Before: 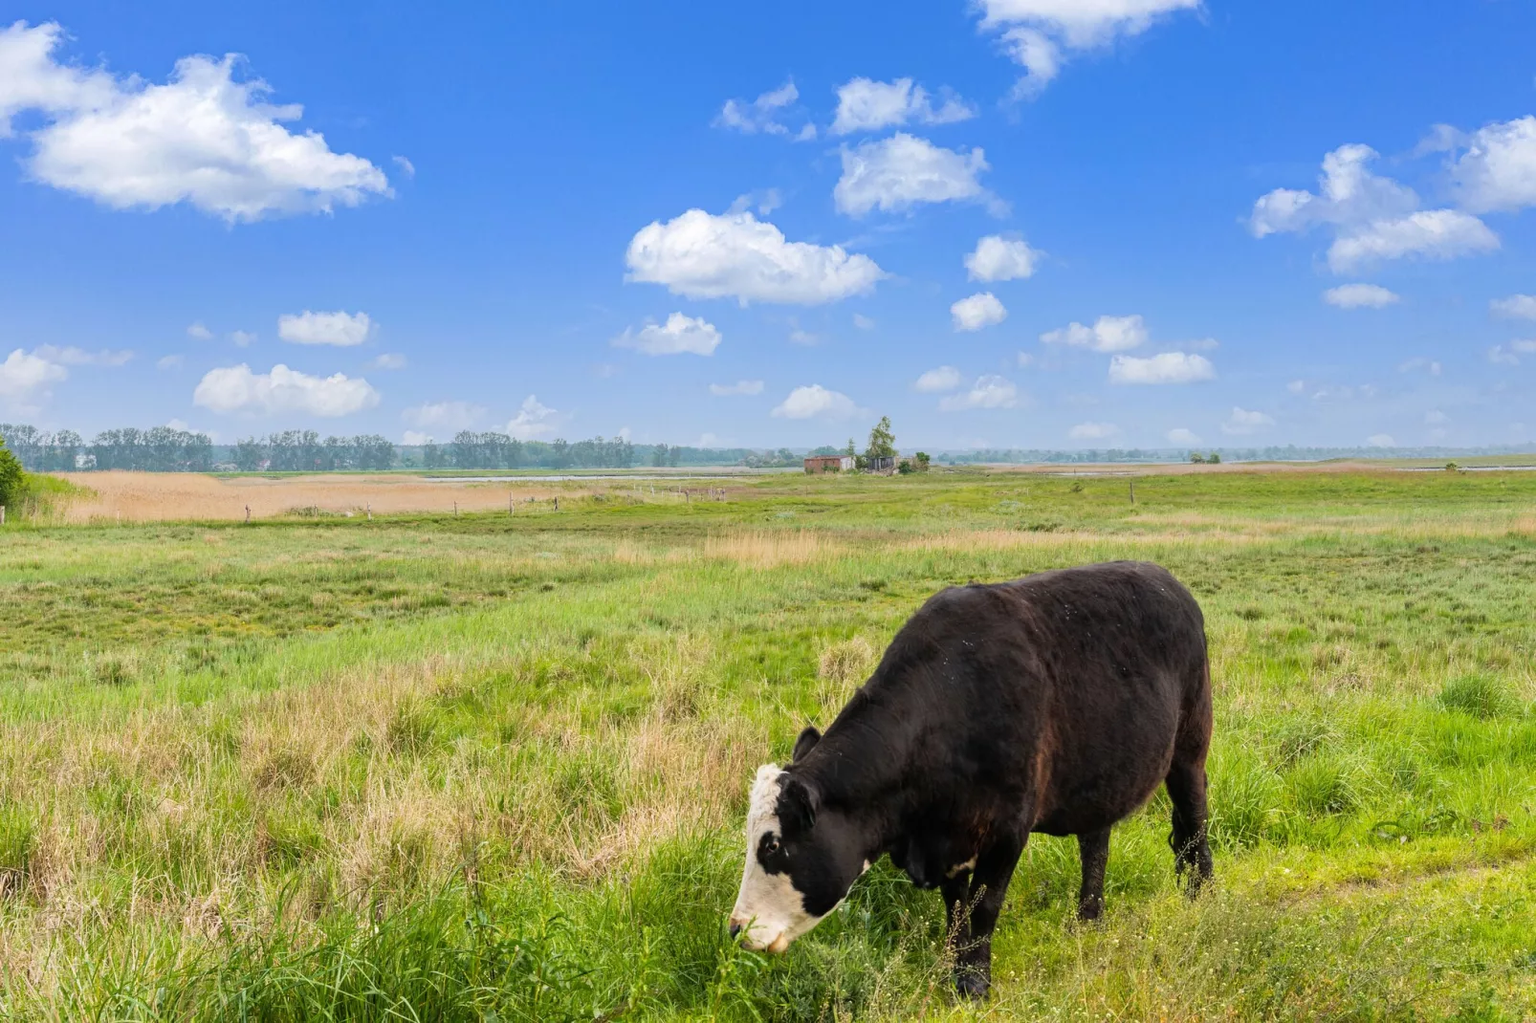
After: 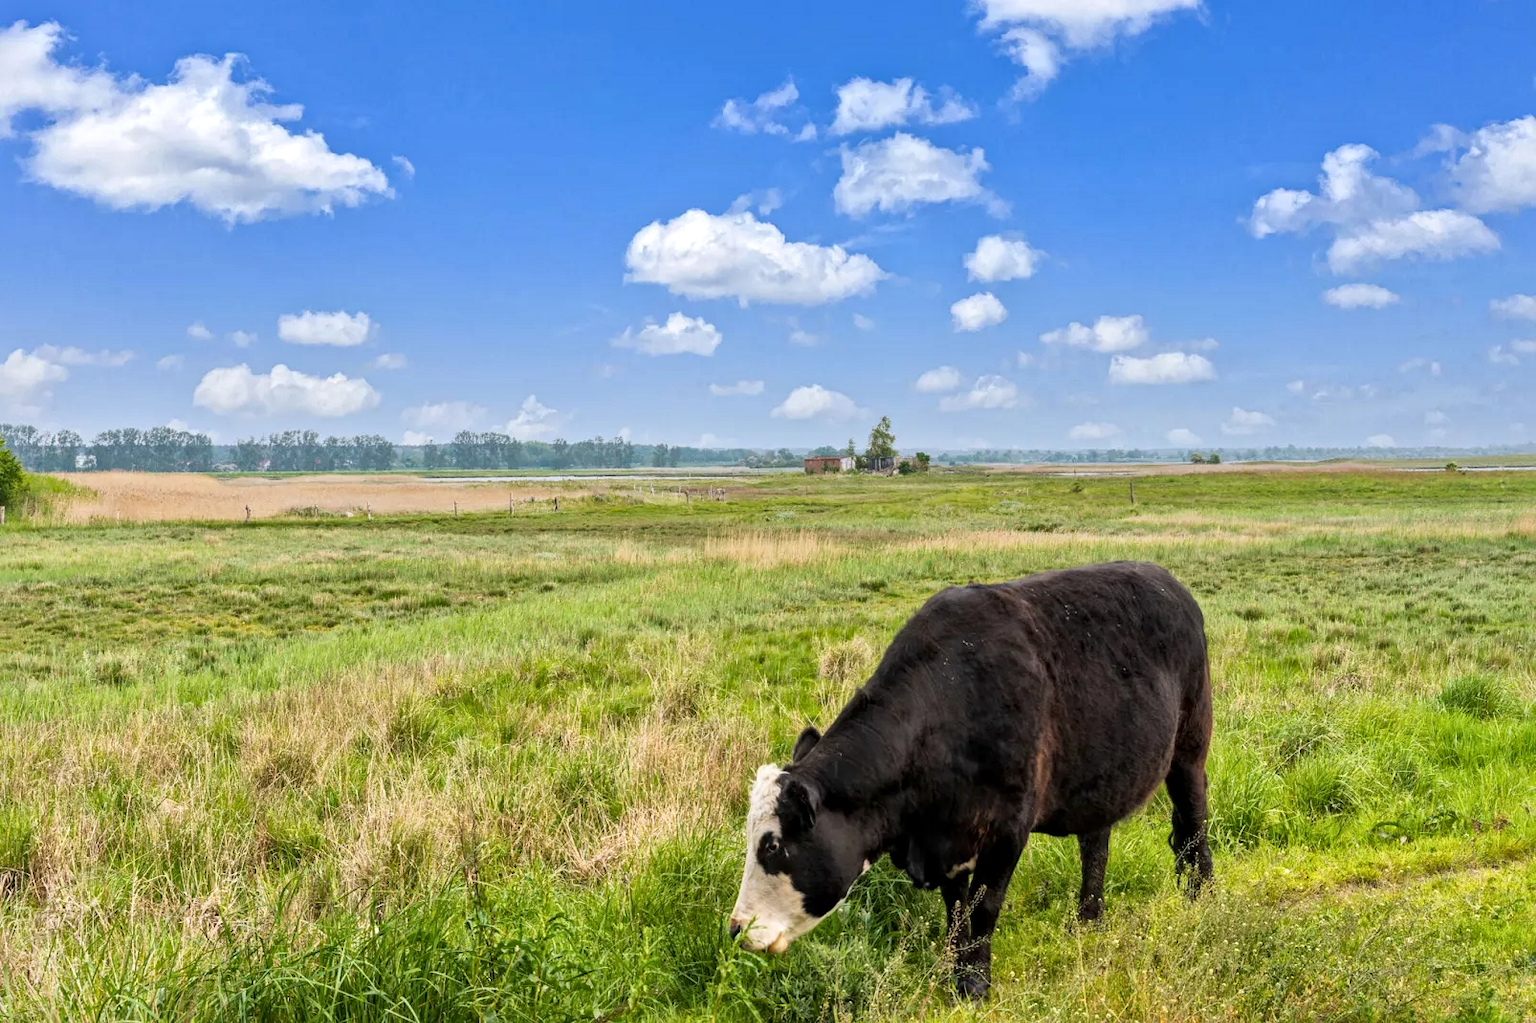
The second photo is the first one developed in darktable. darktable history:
local contrast: mode bilateral grid, contrast 21, coarseness 20, detail 150%, midtone range 0.2
